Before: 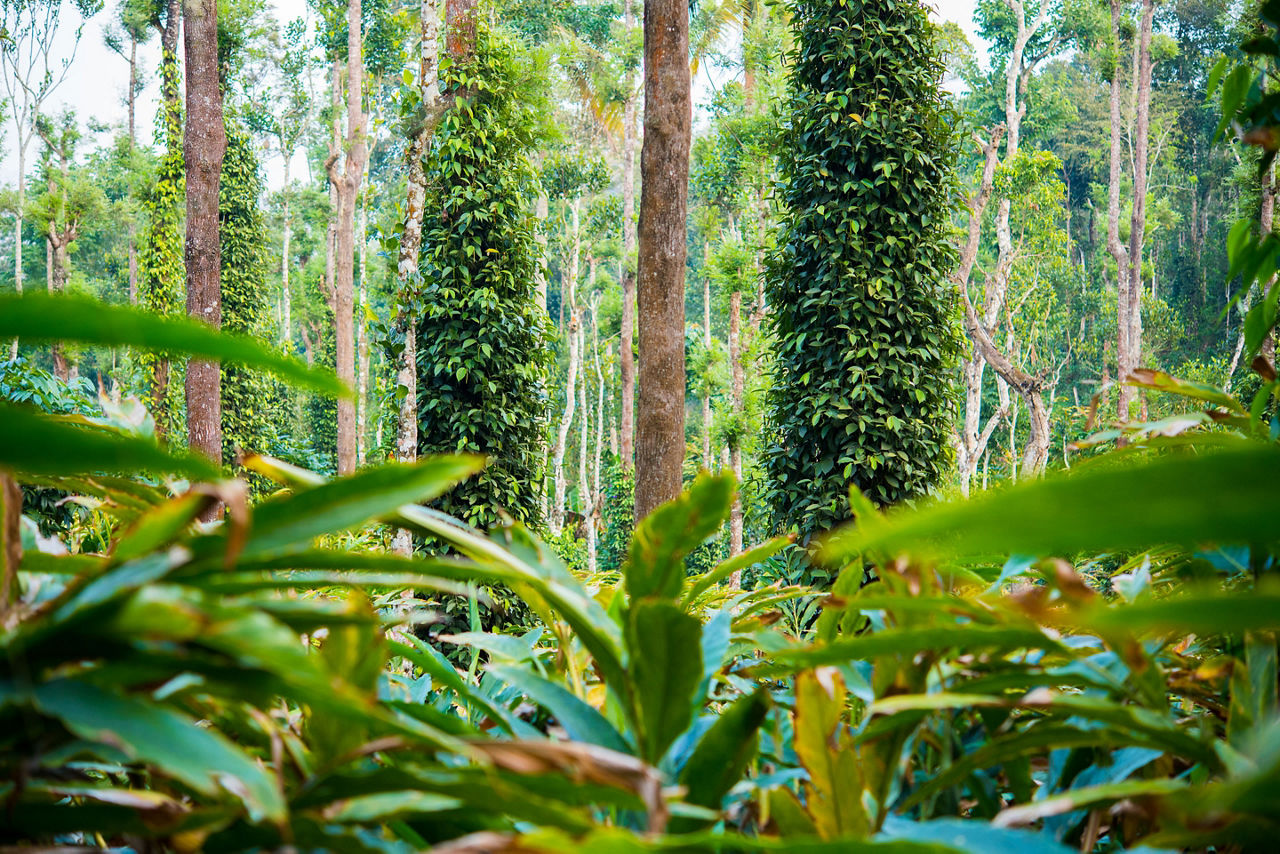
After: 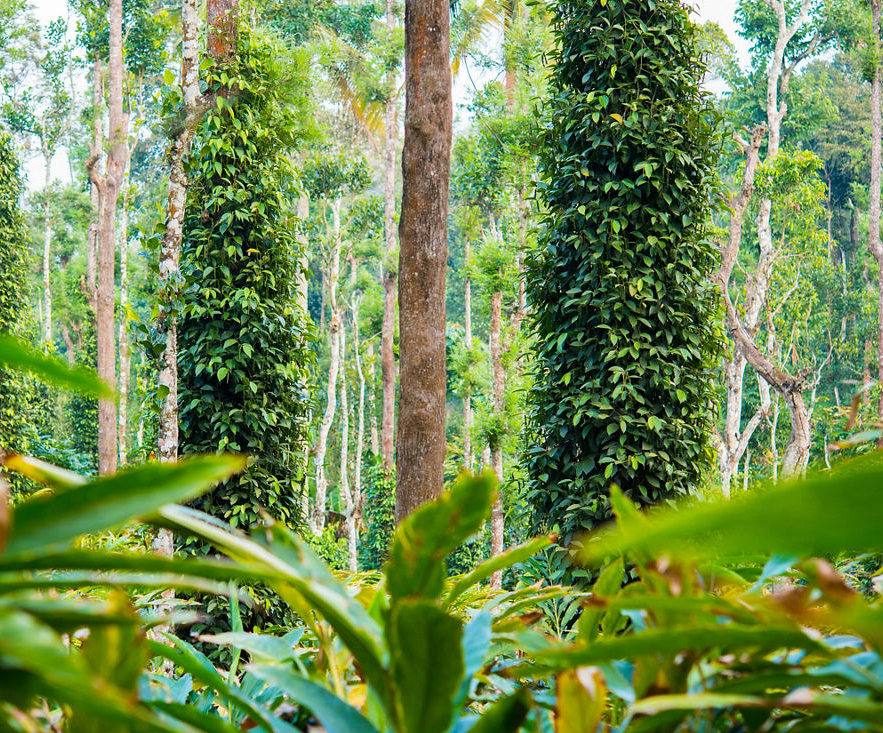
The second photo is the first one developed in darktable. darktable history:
crop: left 18.679%, right 12.264%, bottom 14.165%
